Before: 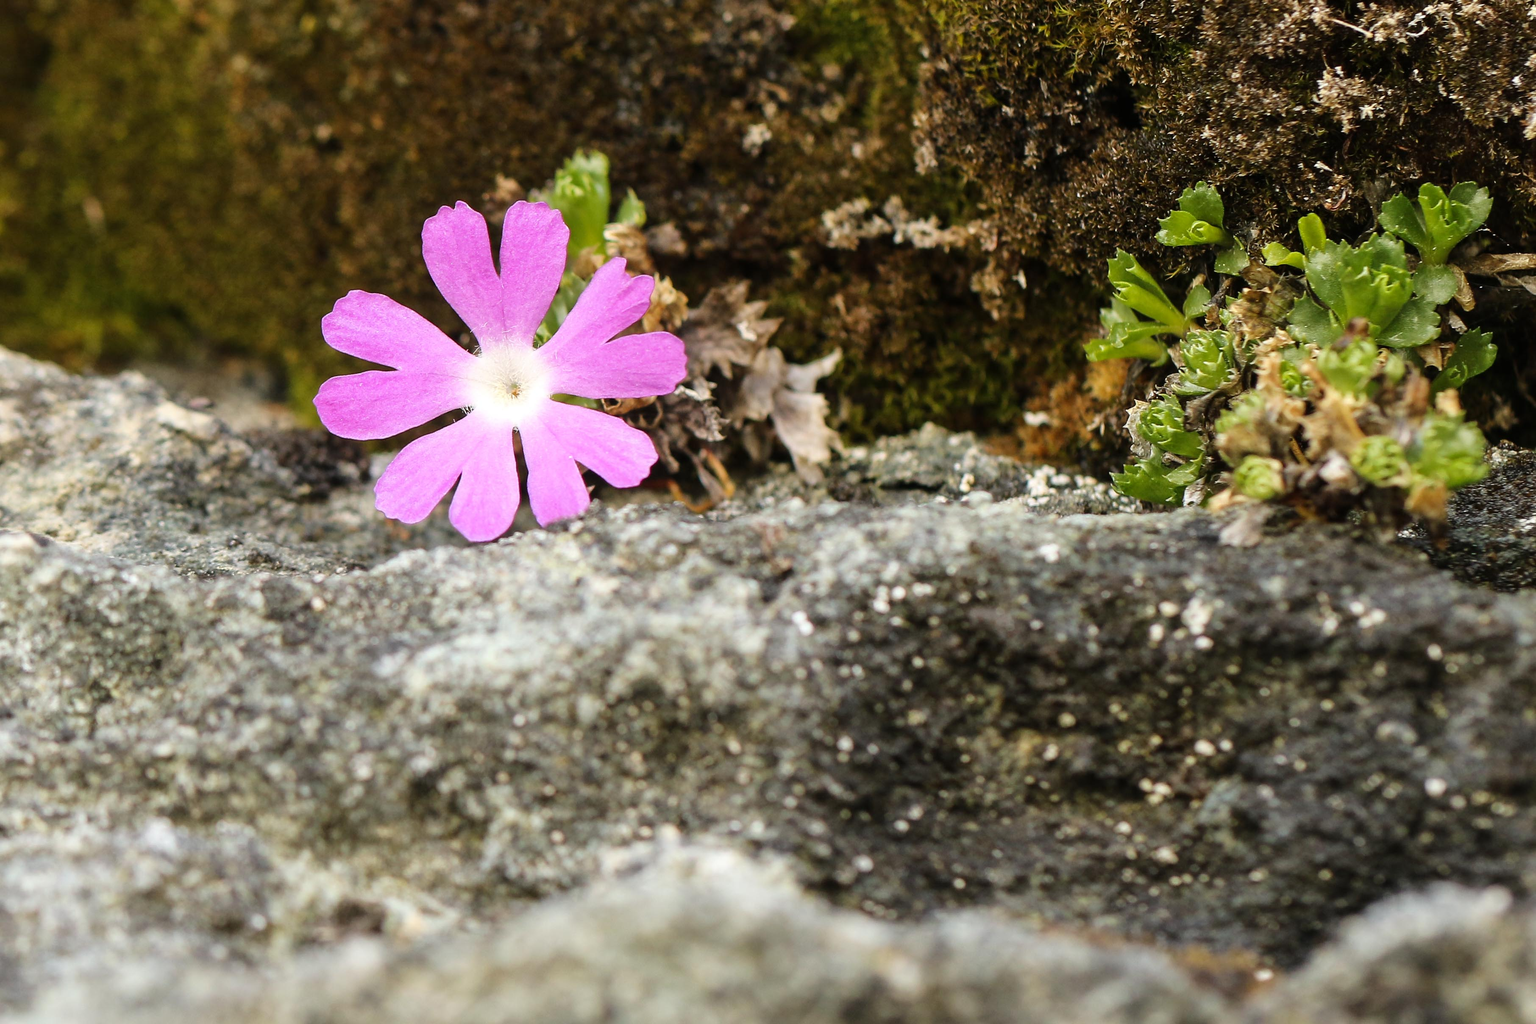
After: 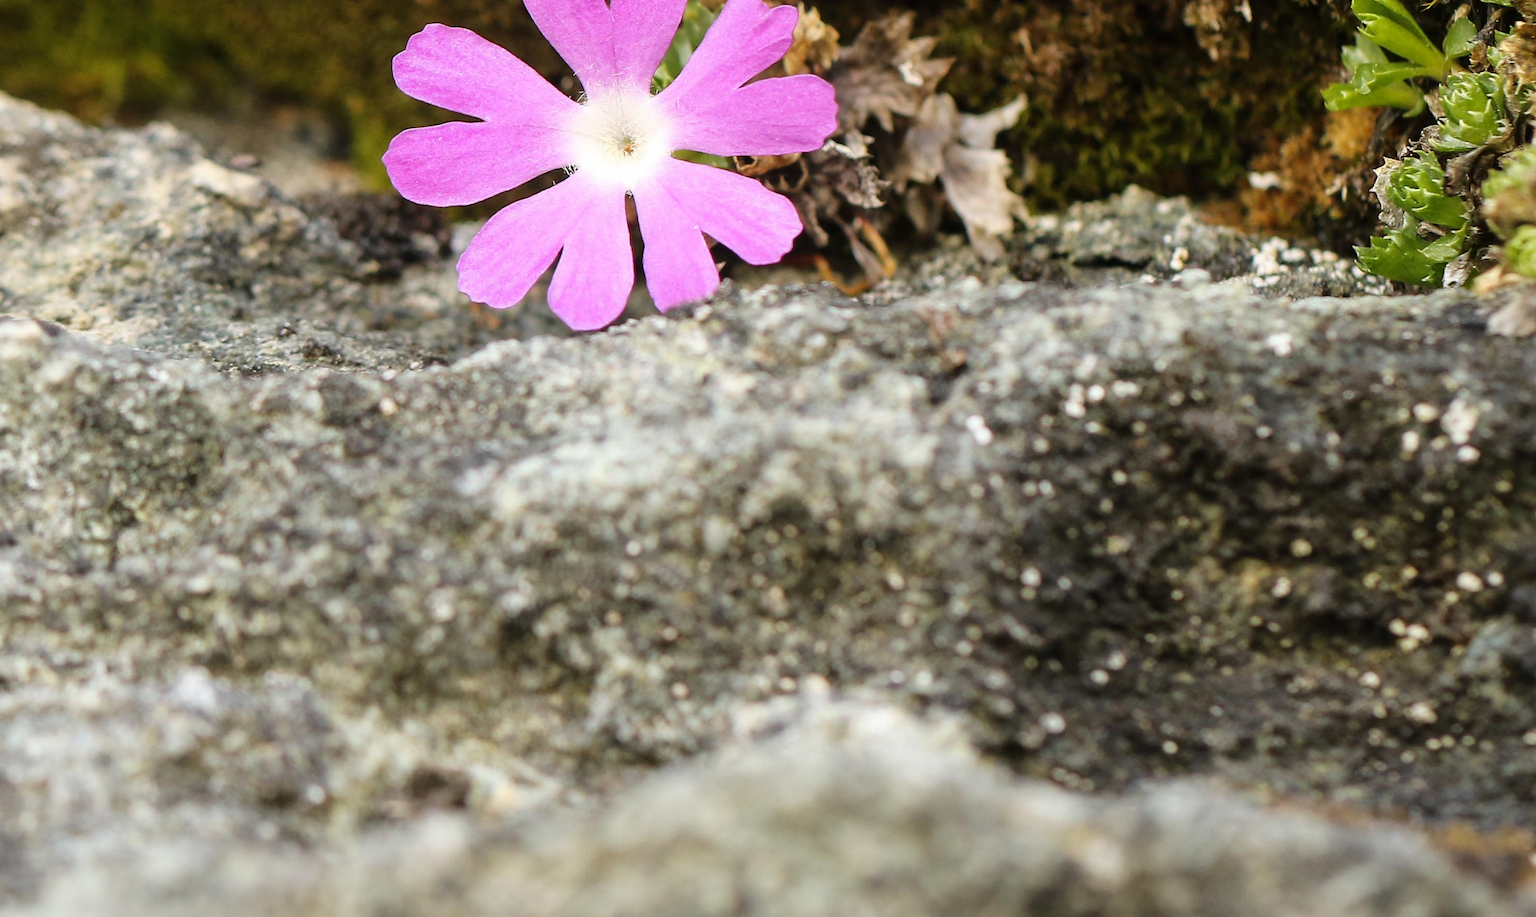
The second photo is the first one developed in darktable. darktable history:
exposure: exposure -0.016 EV, compensate highlight preservation false
crop: top 26.484%, right 17.969%
